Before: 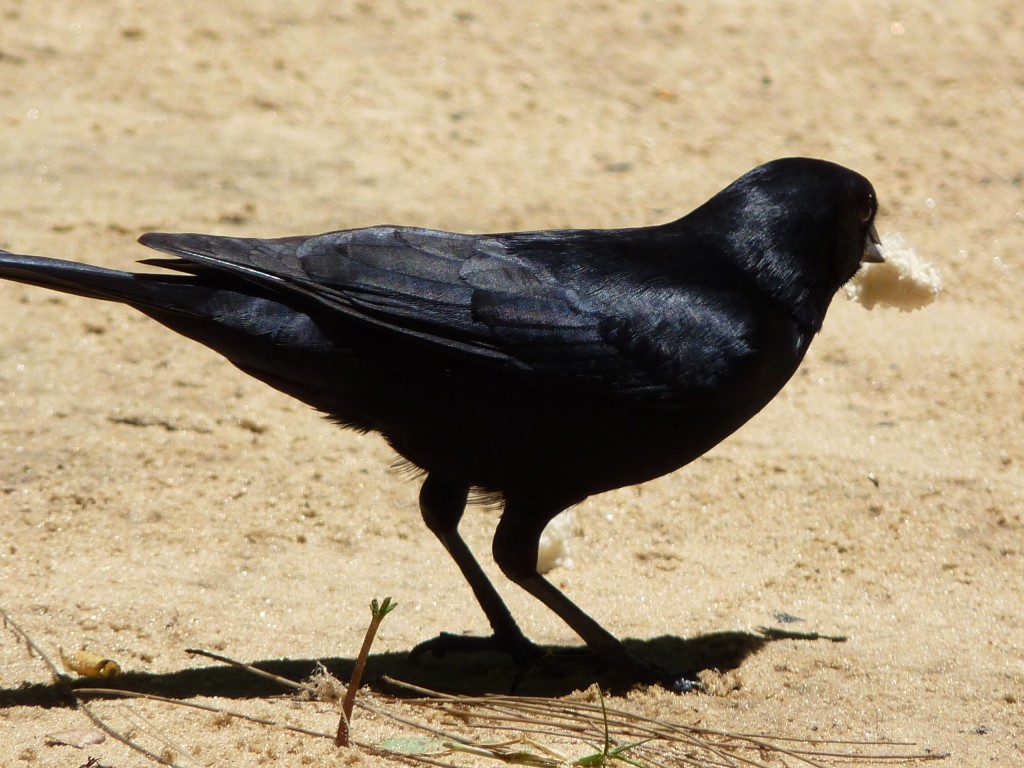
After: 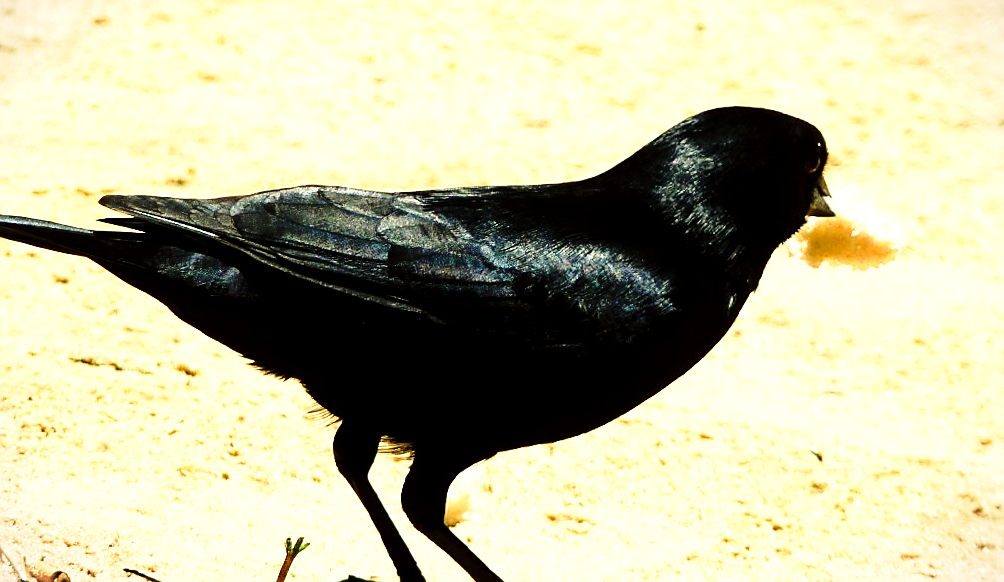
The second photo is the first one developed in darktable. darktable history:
color balance: mode lift, gamma, gain (sRGB), lift [1.014, 0.966, 0.918, 0.87], gamma [0.86, 0.734, 0.918, 0.976], gain [1.063, 1.13, 1.063, 0.86]
vignetting: fall-off start 100%, brightness -0.282, width/height ratio 1.31
base curve: curves: ch0 [(0, 0) (0.028, 0.03) (0.121, 0.232) (0.46, 0.748) (0.859, 0.968) (1, 1)], preserve colors none
crop and rotate: top 0%, bottom 11.49%
exposure: black level correction 0.001, exposure 0.675 EV, compensate highlight preservation false
sharpen: on, module defaults
rotate and perspective: rotation 1.69°, lens shift (vertical) -0.023, lens shift (horizontal) -0.291, crop left 0.025, crop right 0.988, crop top 0.092, crop bottom 0.842
